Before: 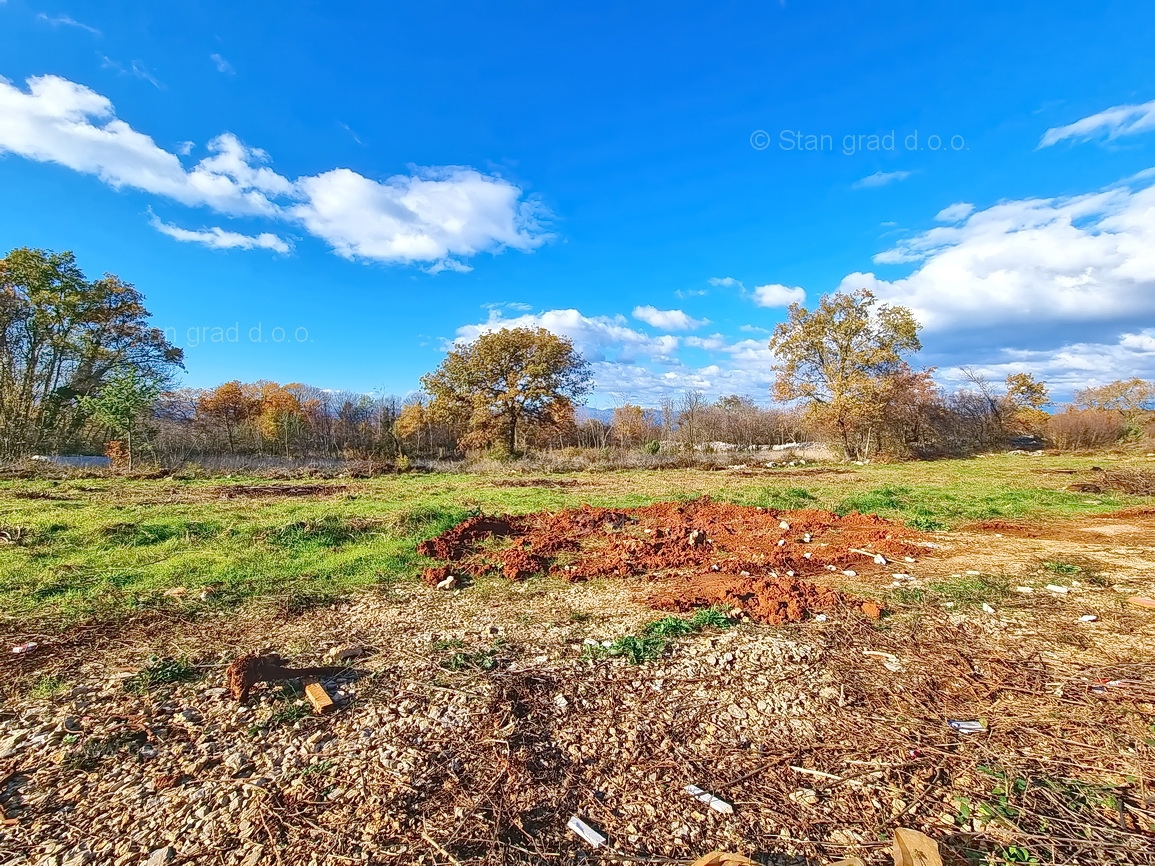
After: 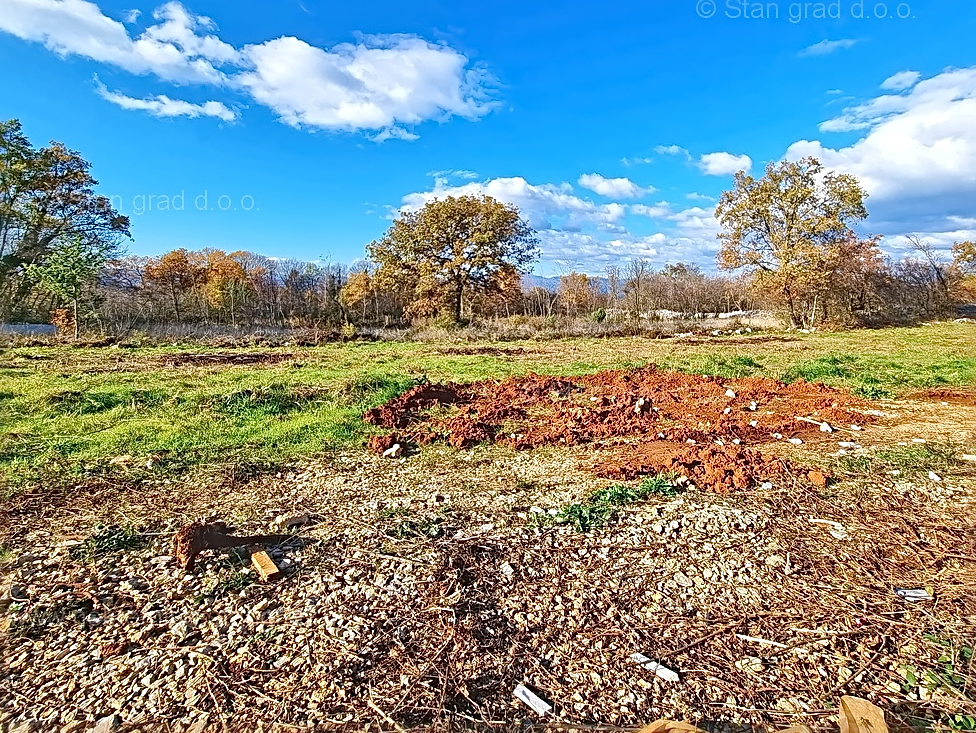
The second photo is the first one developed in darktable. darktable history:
crop and rotate: left 4.722%, top 15.251%, right 10.693%
sharpen: radius 3.953
